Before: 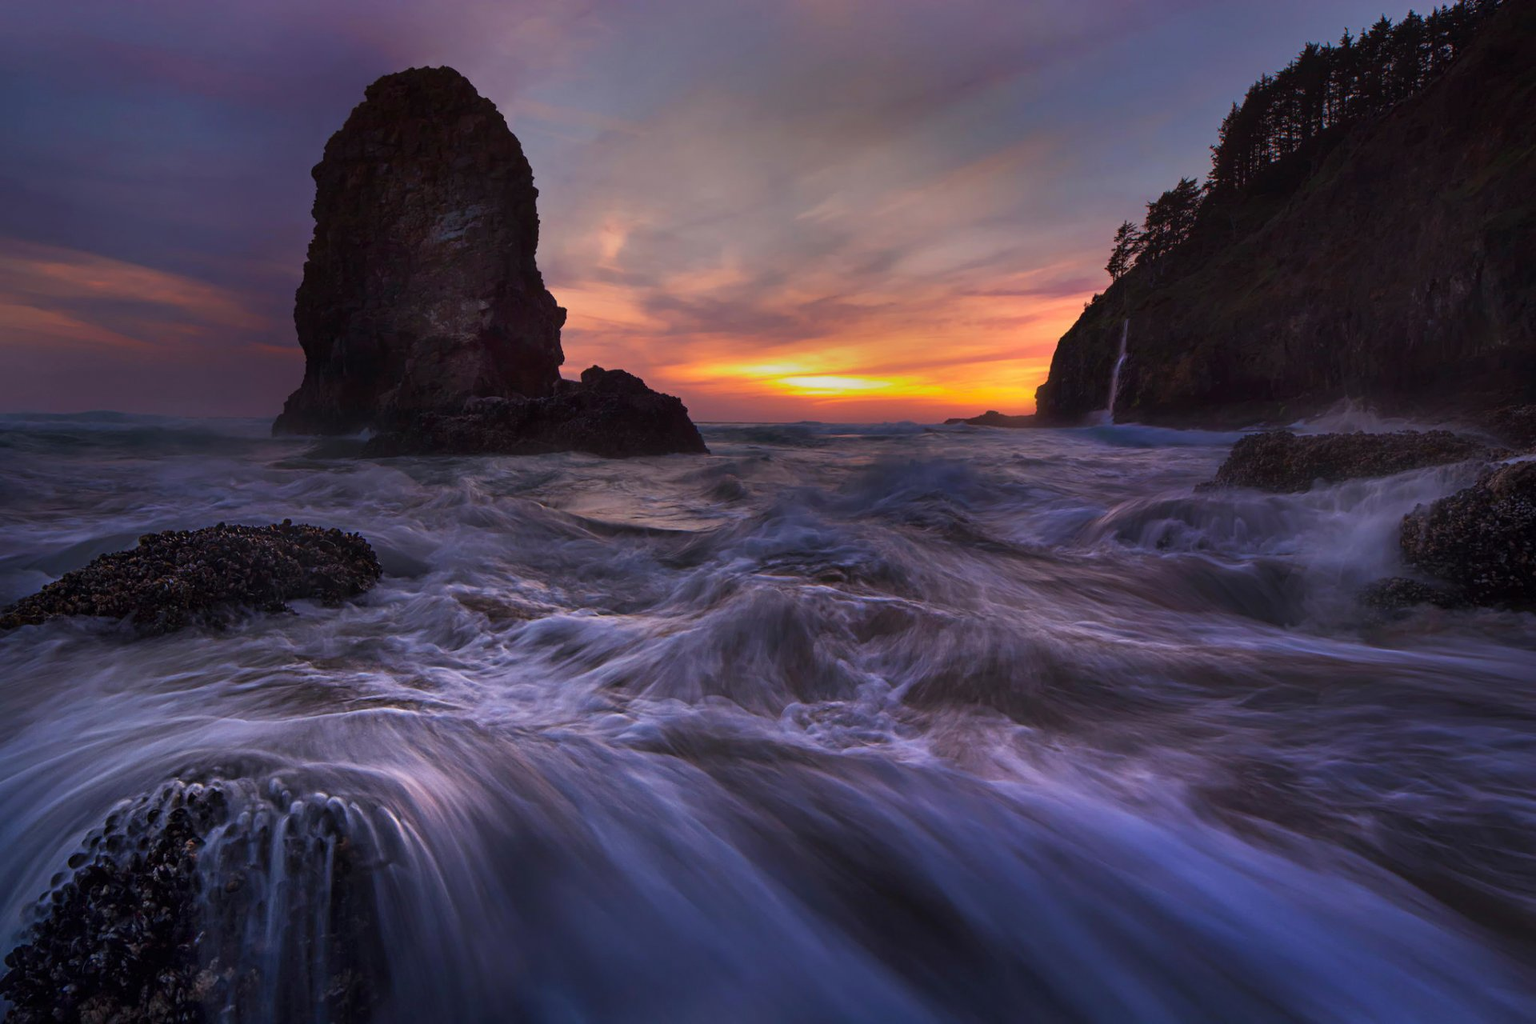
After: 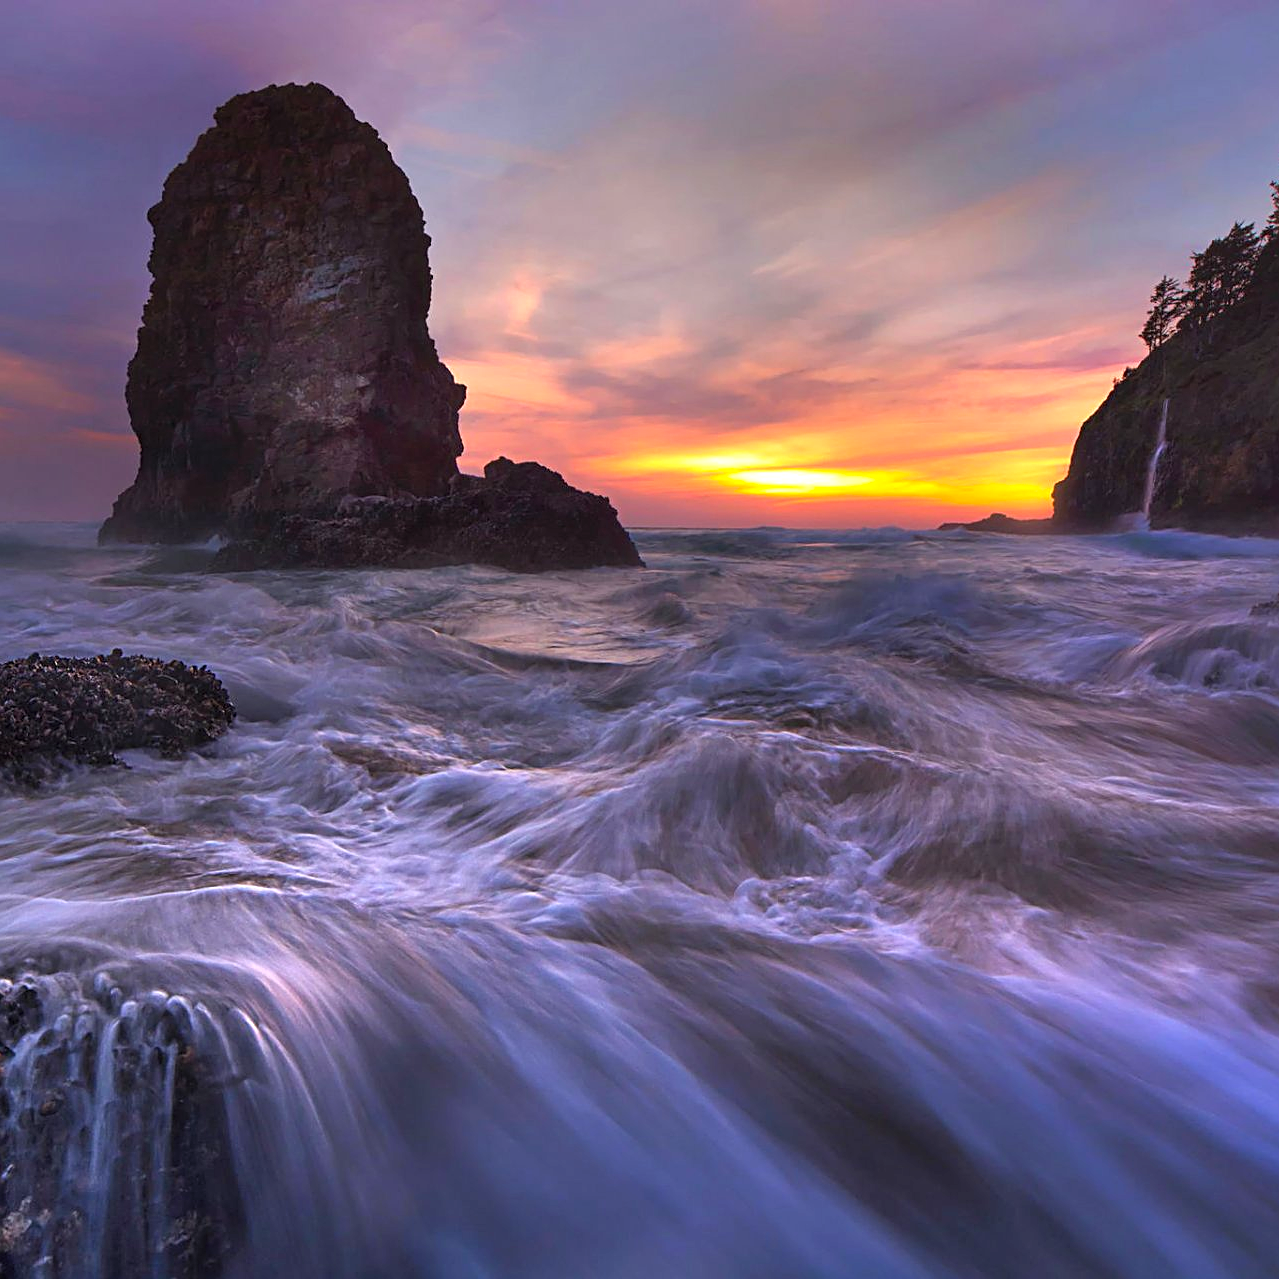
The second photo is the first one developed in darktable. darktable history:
base curve: curves: ch0 [(0, 0) (0.303, 0.277) (1, 1)]
crop and rotate: left 12.648%, right 20.685%
sharpen: on, module defaults
exposure: black level correction 0, exposure 0.7 EV, compensate highlight preservation false
contrast brightness saturation: contrast 0.03, brightness 0.06, saturation 0.13
shadows and highlights: shadows 37.27, highlights -28.18, soften with gaussian
